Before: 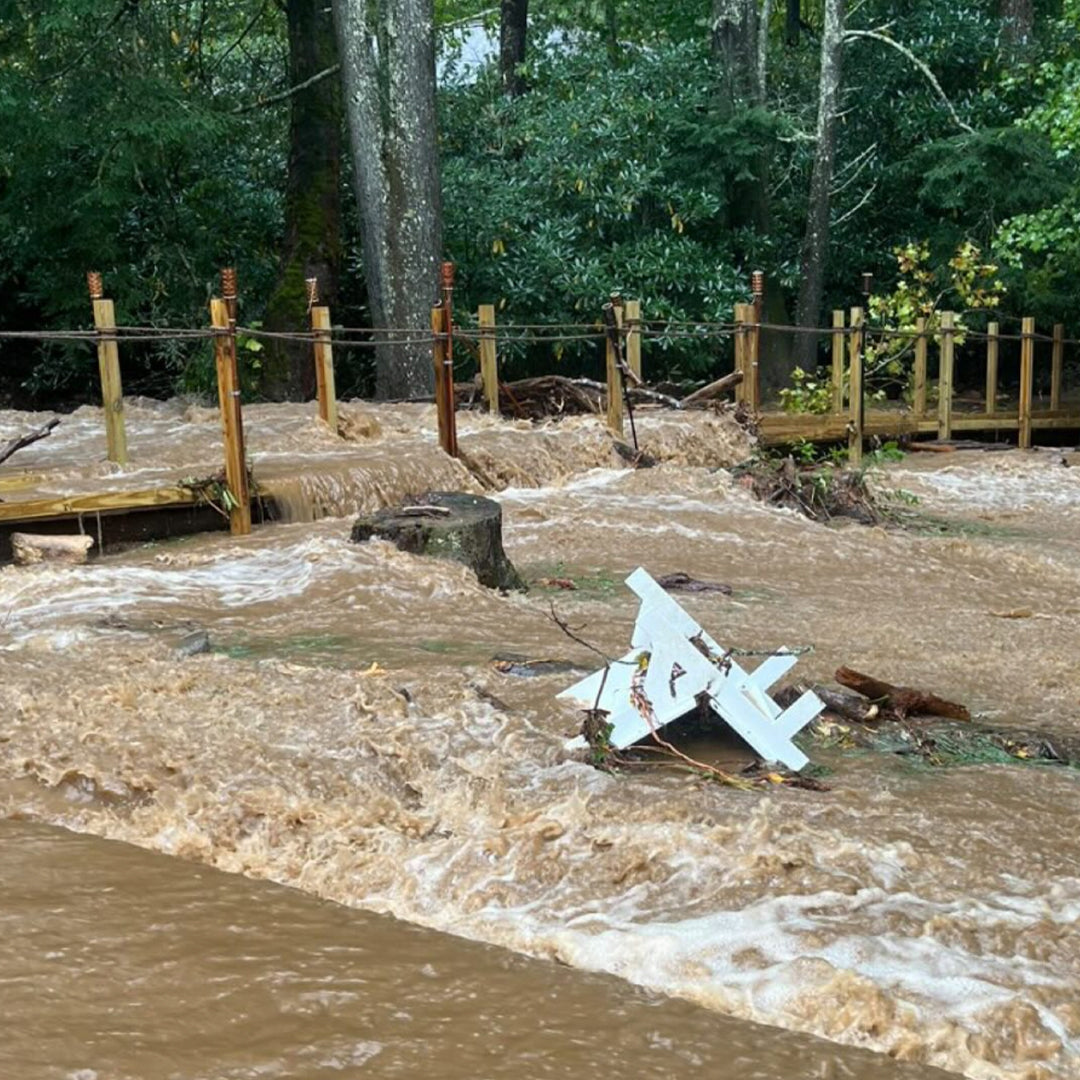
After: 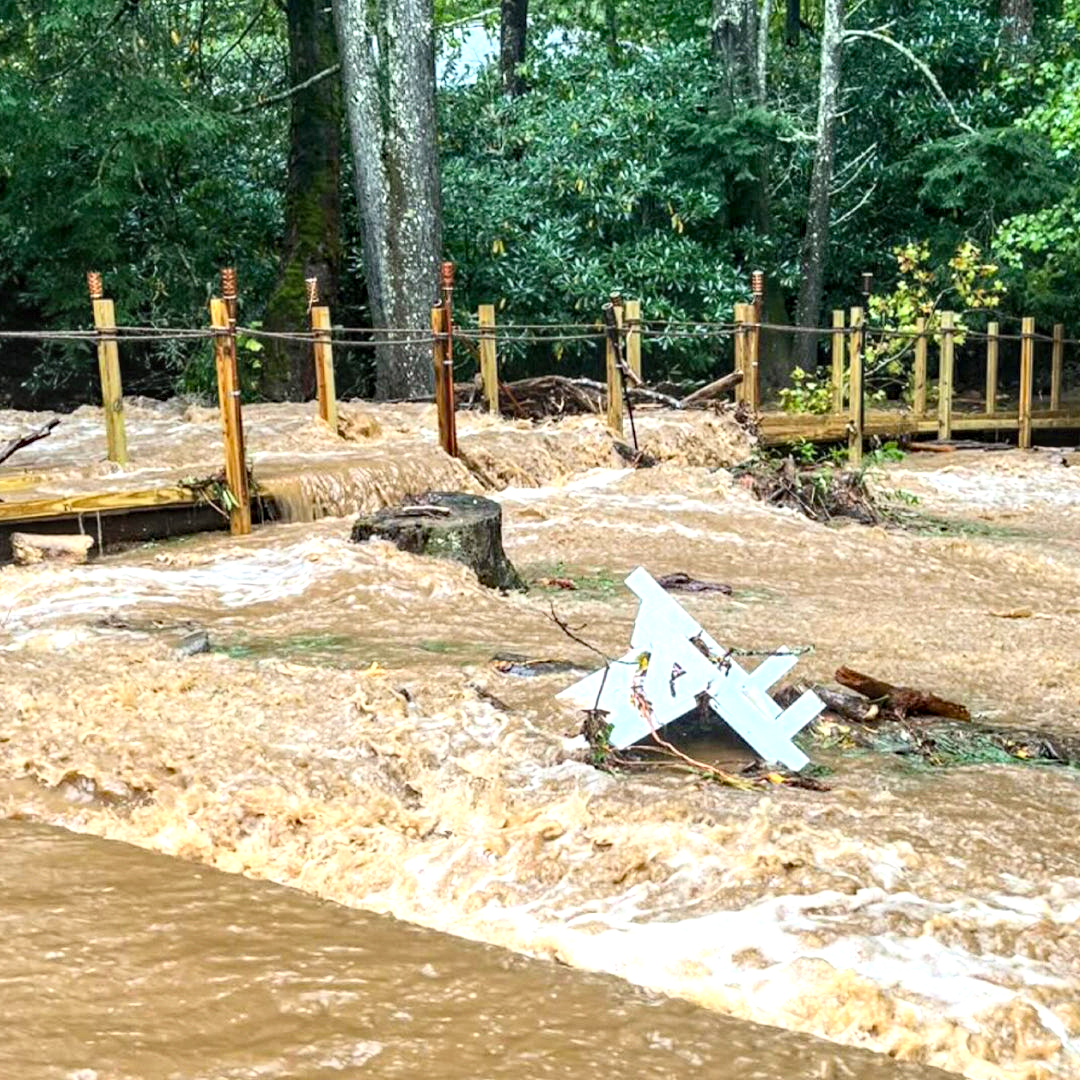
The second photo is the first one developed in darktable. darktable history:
exposure: black level correction 0, exposure 0.59 EV, compensate highlight preservation false
local contrast: detail 130%
haze removal: strength 0.252, distance 0.243, compatibility mode true, adaptive false
contrast brightness saturation: contrast 0.201, brightness 0.153, saturation 0.138
